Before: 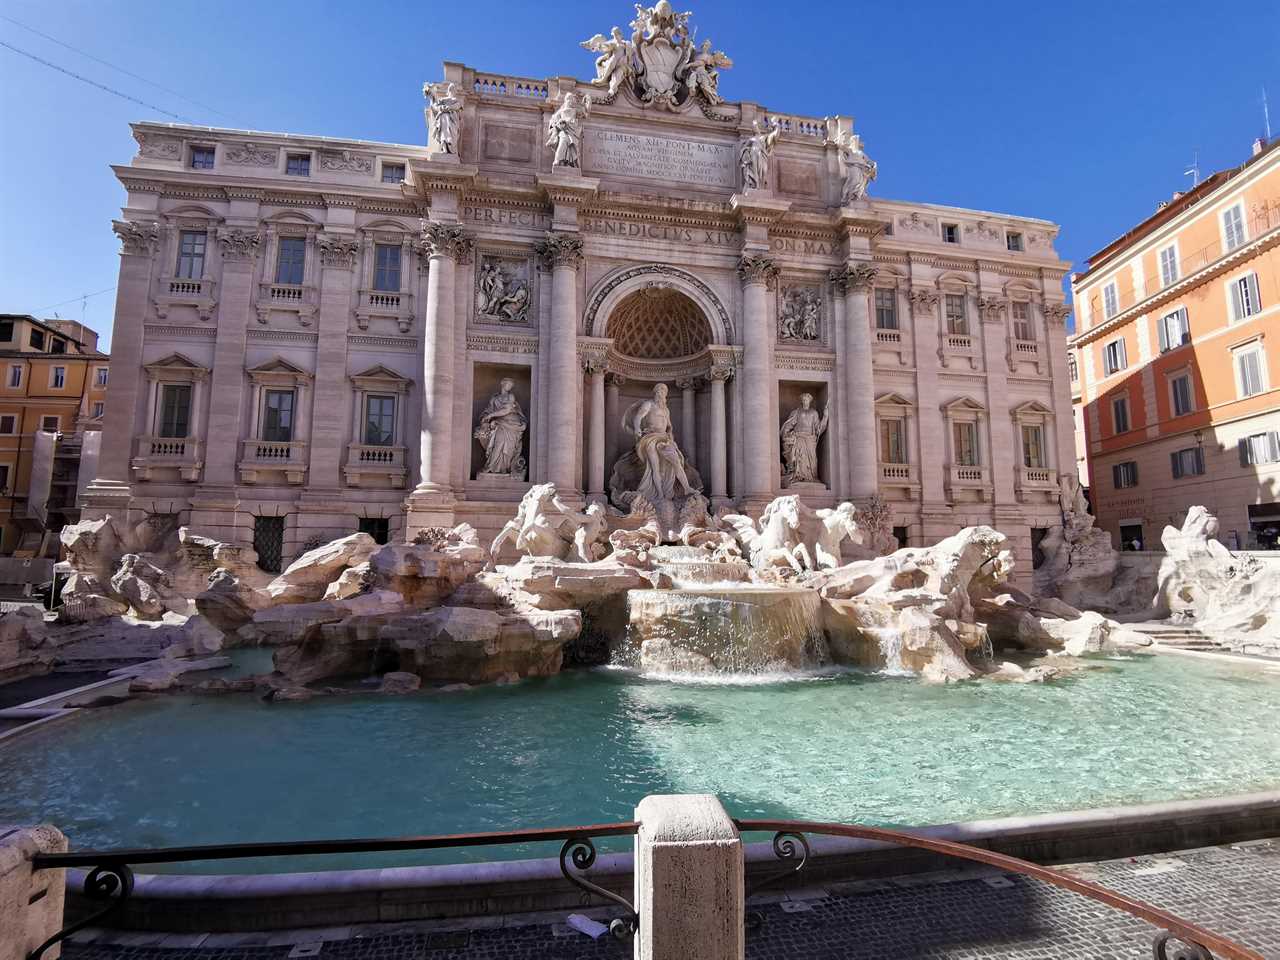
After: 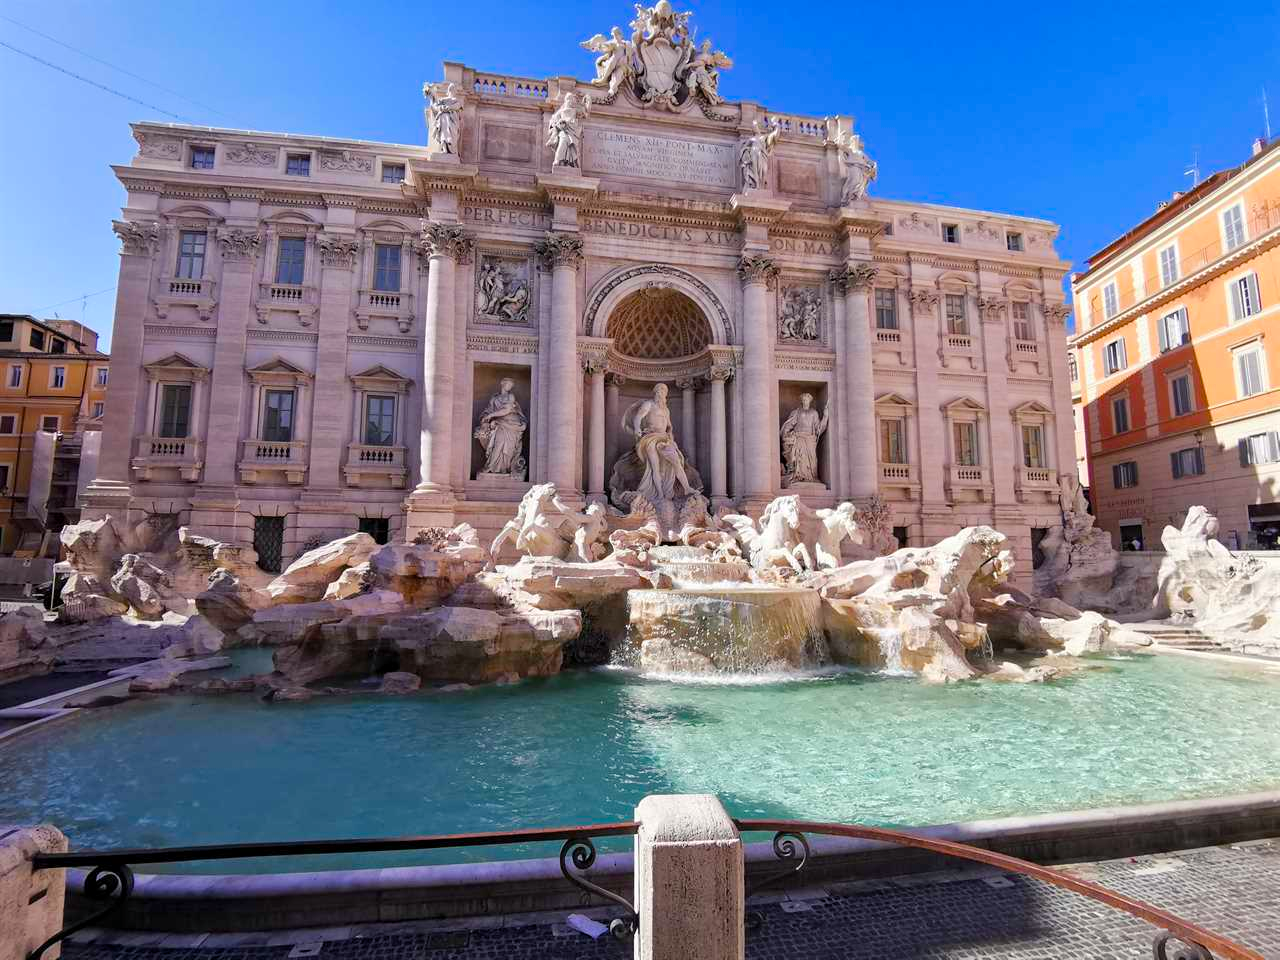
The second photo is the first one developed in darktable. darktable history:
color balance rgb: shadows lift › chroma 1.514%, shadows lift › hue 258.43°, perceptual saturation grading › global saturation 30.898%, perceptual brilliance grading › mid-tones 9.779%, perceptual brilliance grading › shadows 14.909%
